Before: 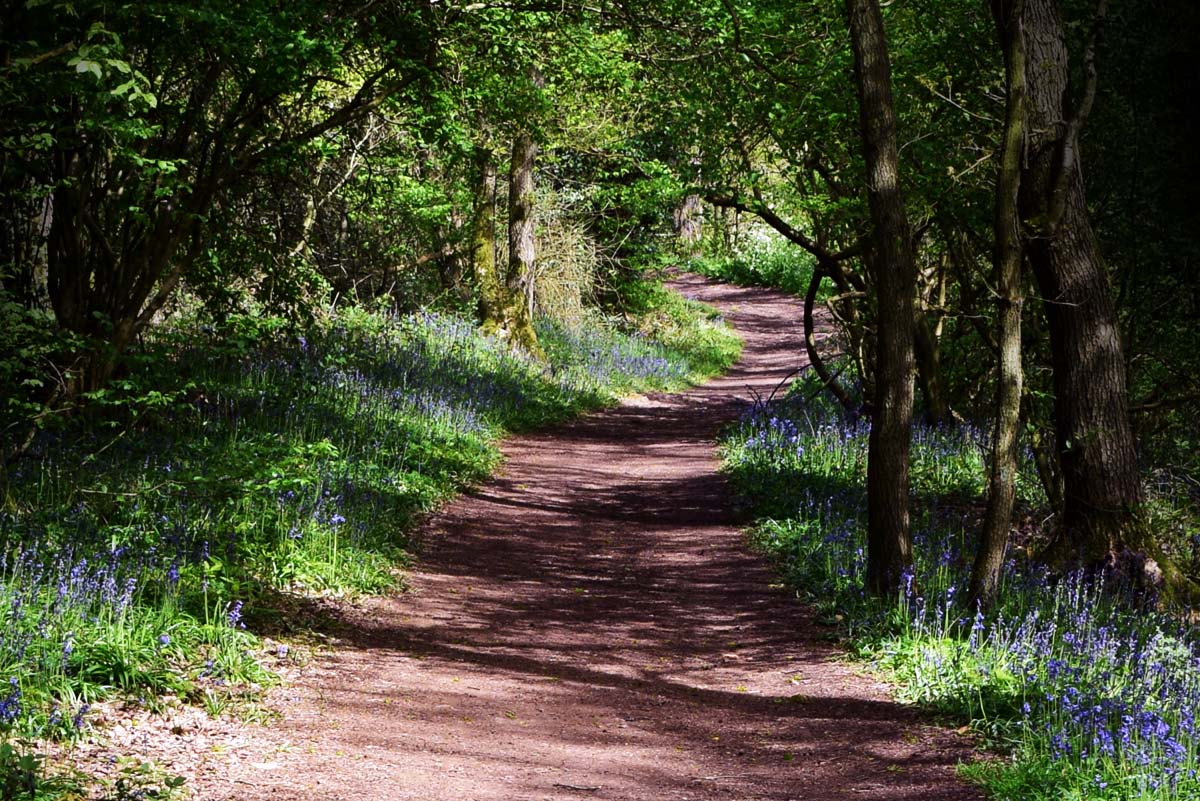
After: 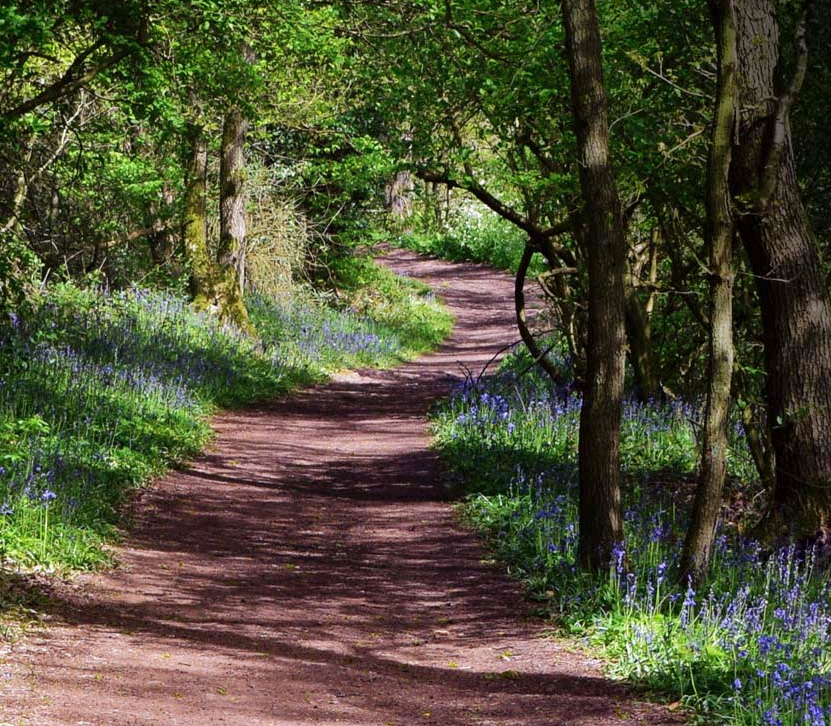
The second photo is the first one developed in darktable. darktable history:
shadows and highlights: on, module defaults
crop and rotate: left 24.09%, top 3.046%, right 6.596%, bottom 6.285%
